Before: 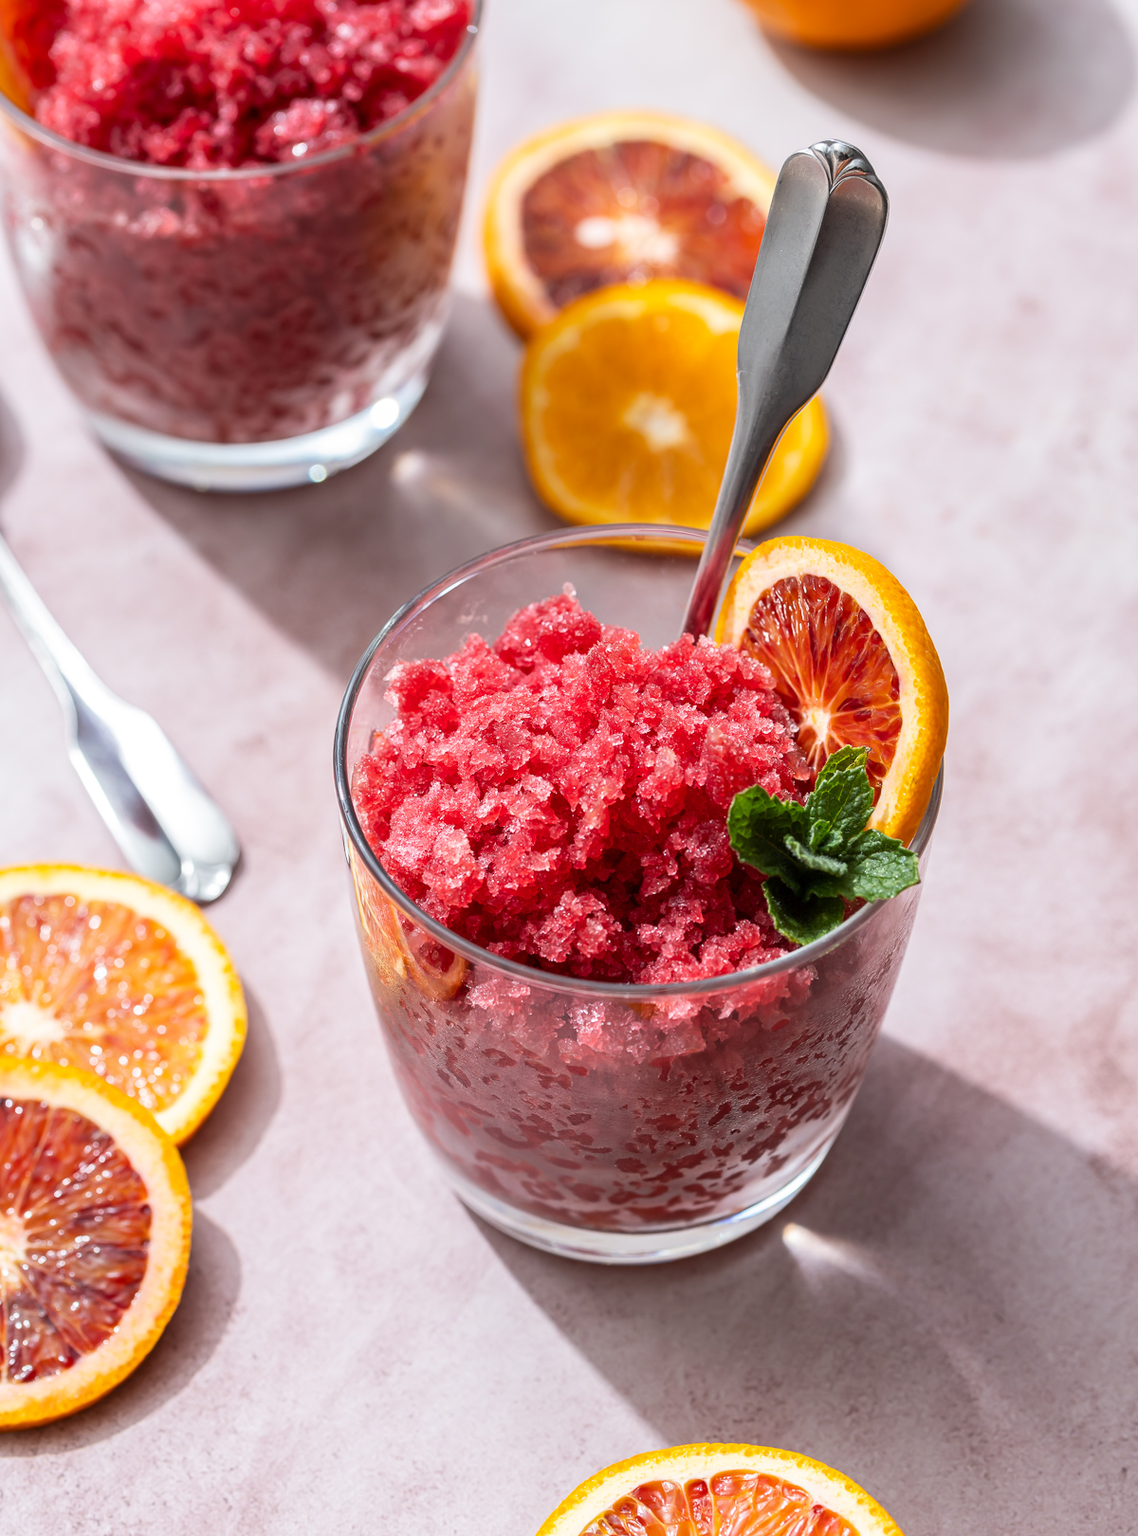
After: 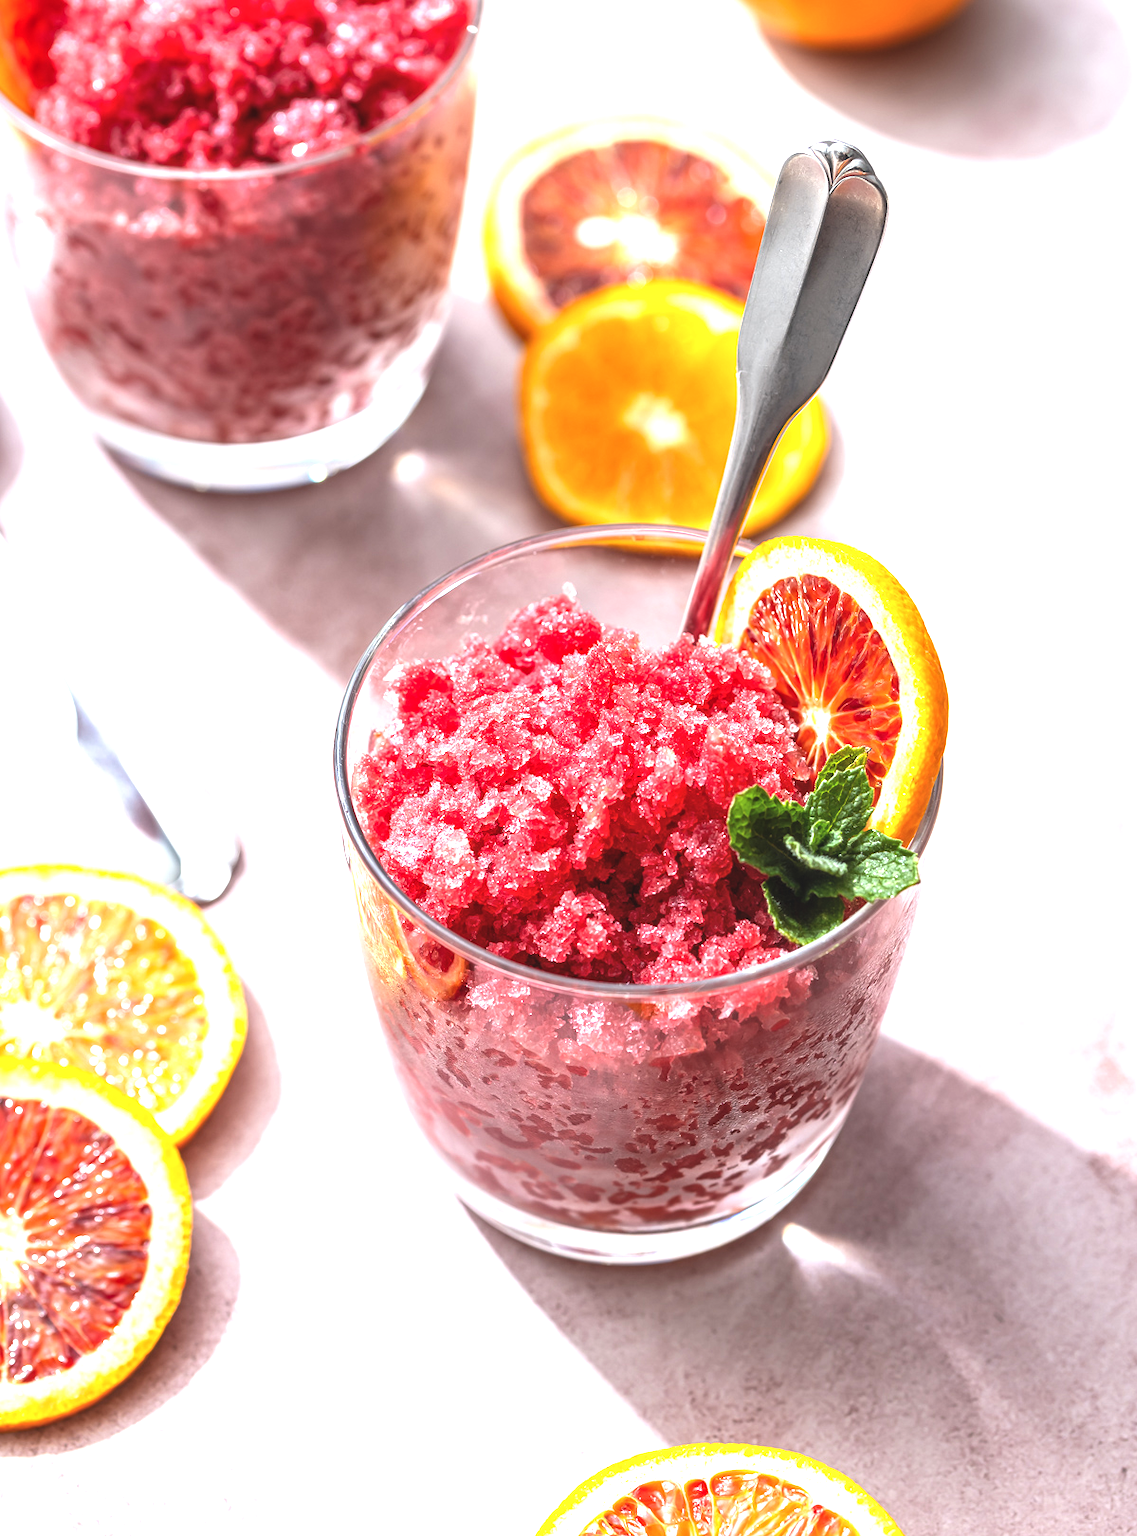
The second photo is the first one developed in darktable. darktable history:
exposure: black level correction -0.005, exposure 1 EV, compensate highlight preservation false
local contrast: on, module defaults
